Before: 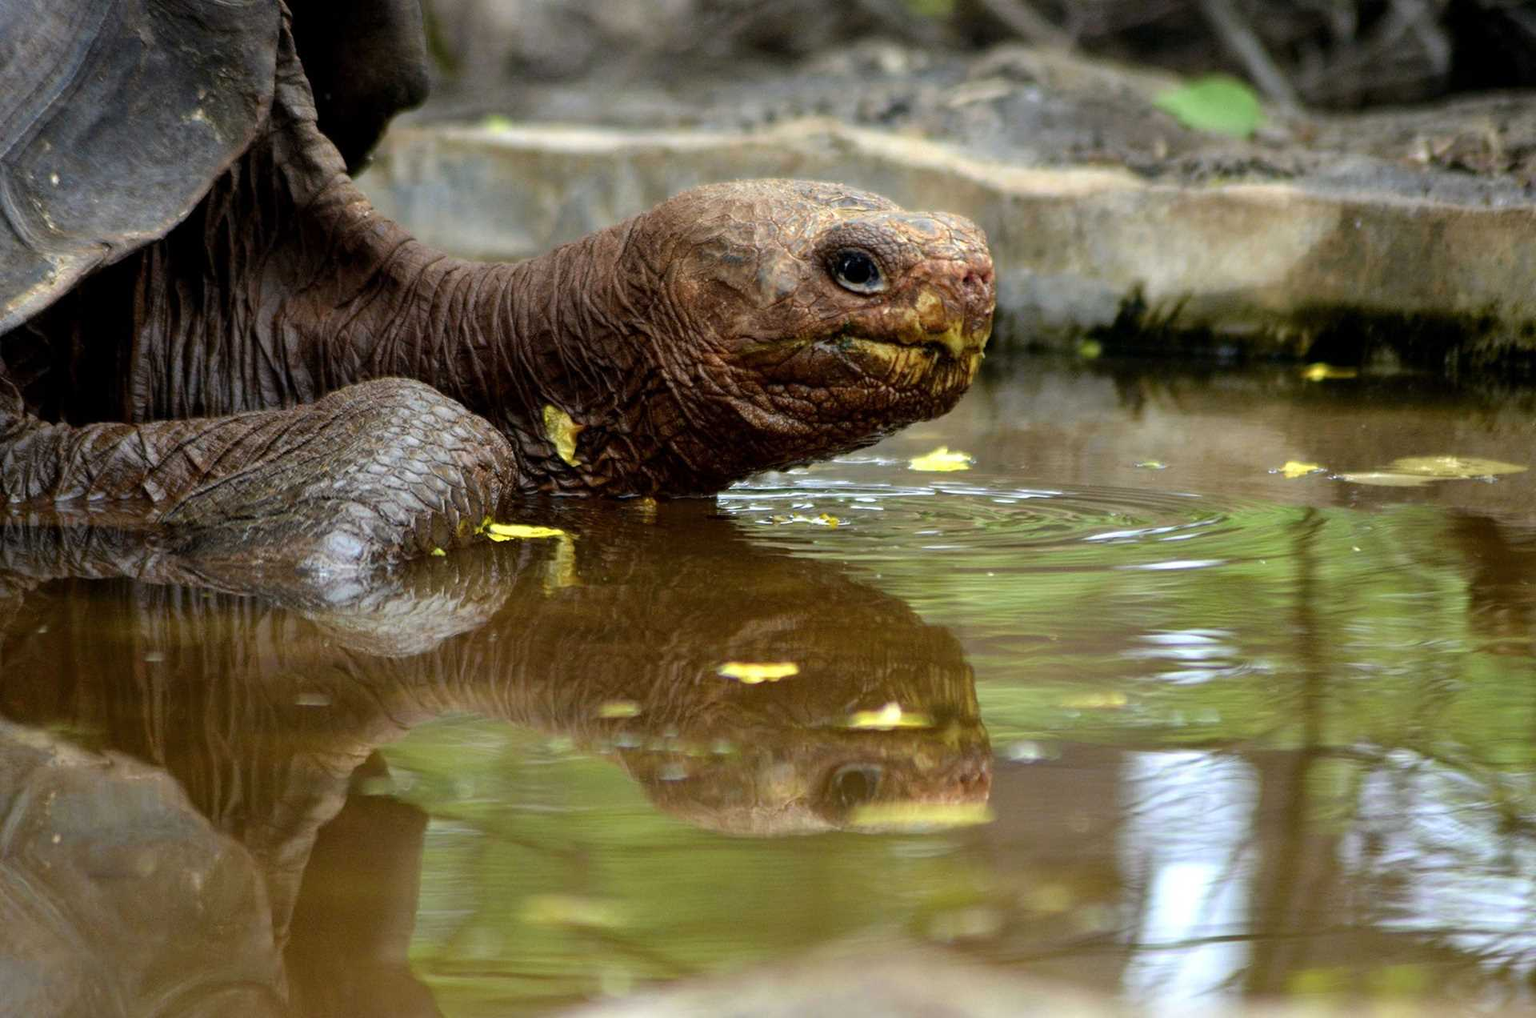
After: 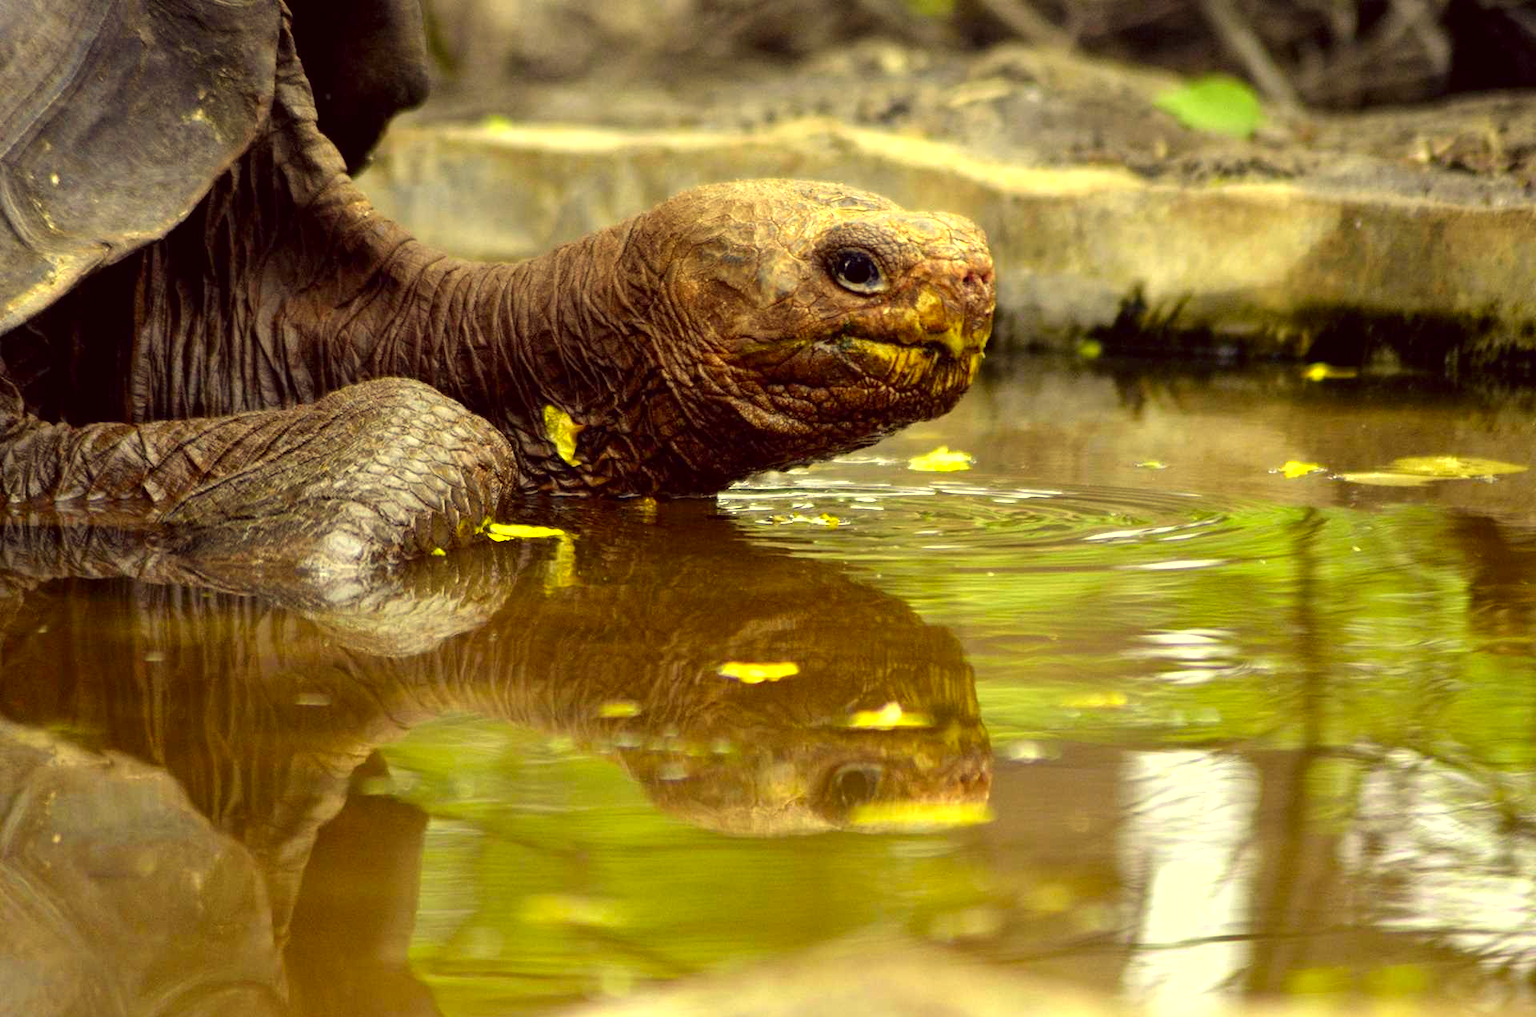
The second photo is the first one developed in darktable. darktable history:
color correction: highlights a* -0.408, highlights b* 39.98, shadows a* 9.6, shadows b* -0.295
exposure: exposure 0.555 EV, compensate exposure bias true, compensate highlight preservation false
